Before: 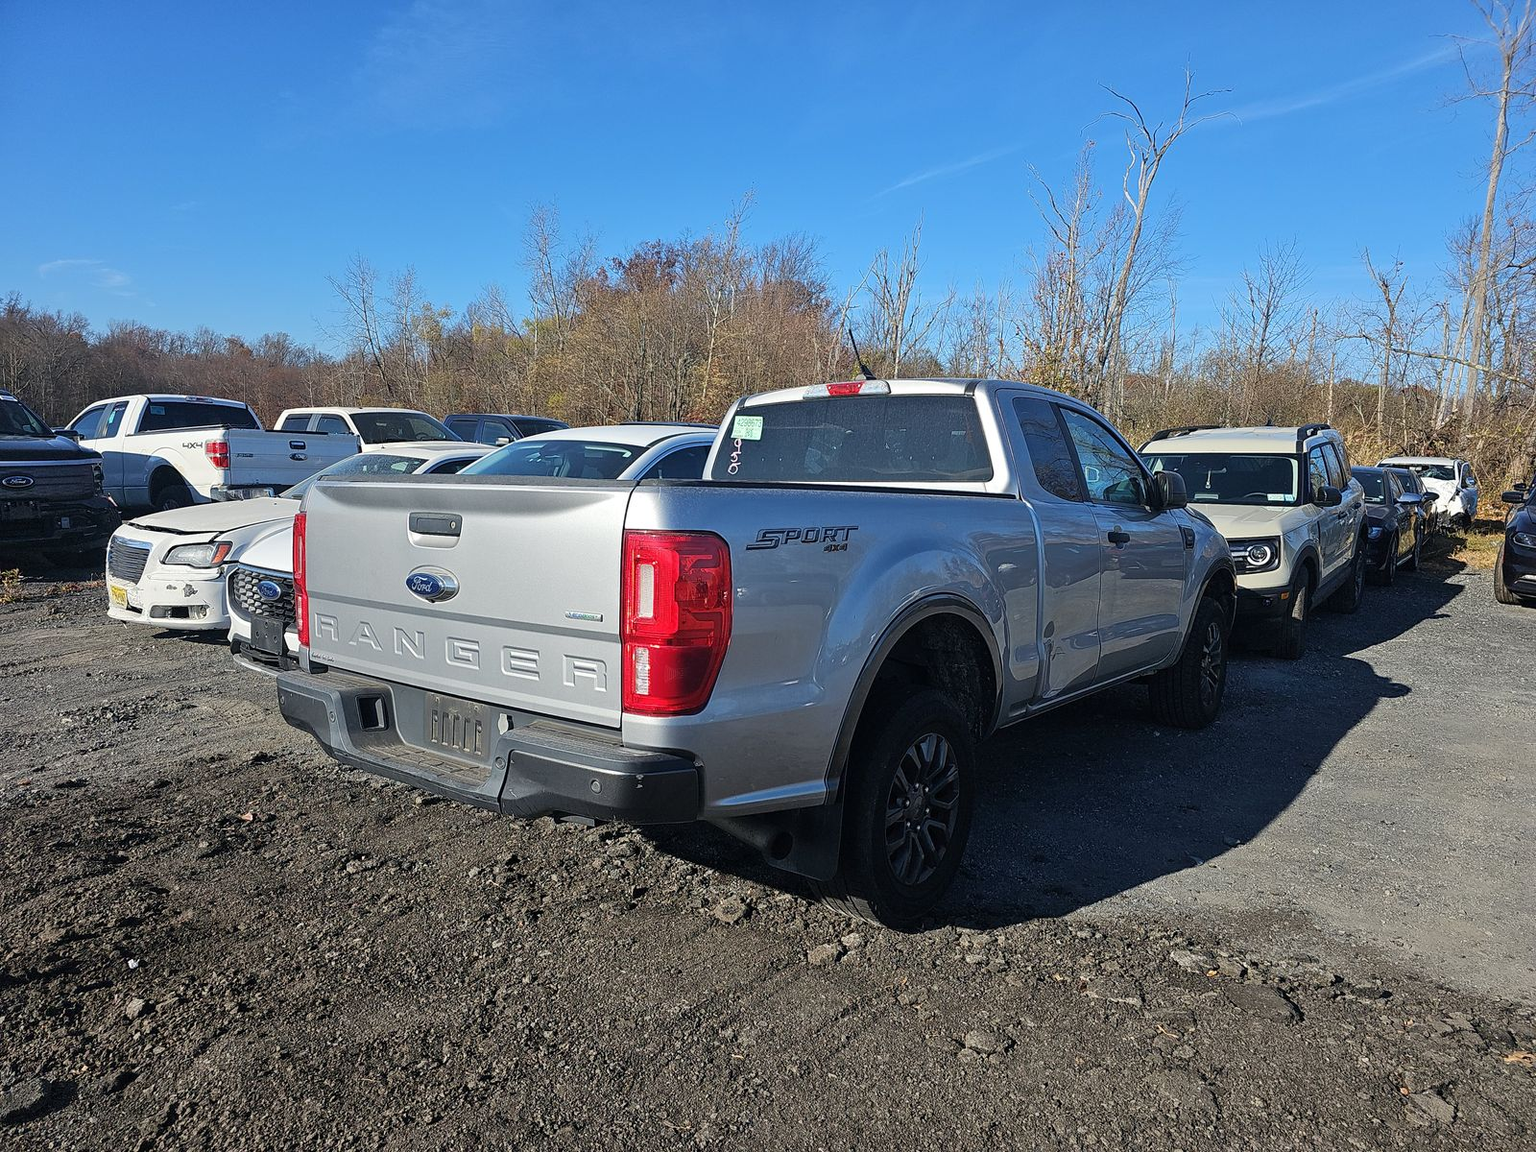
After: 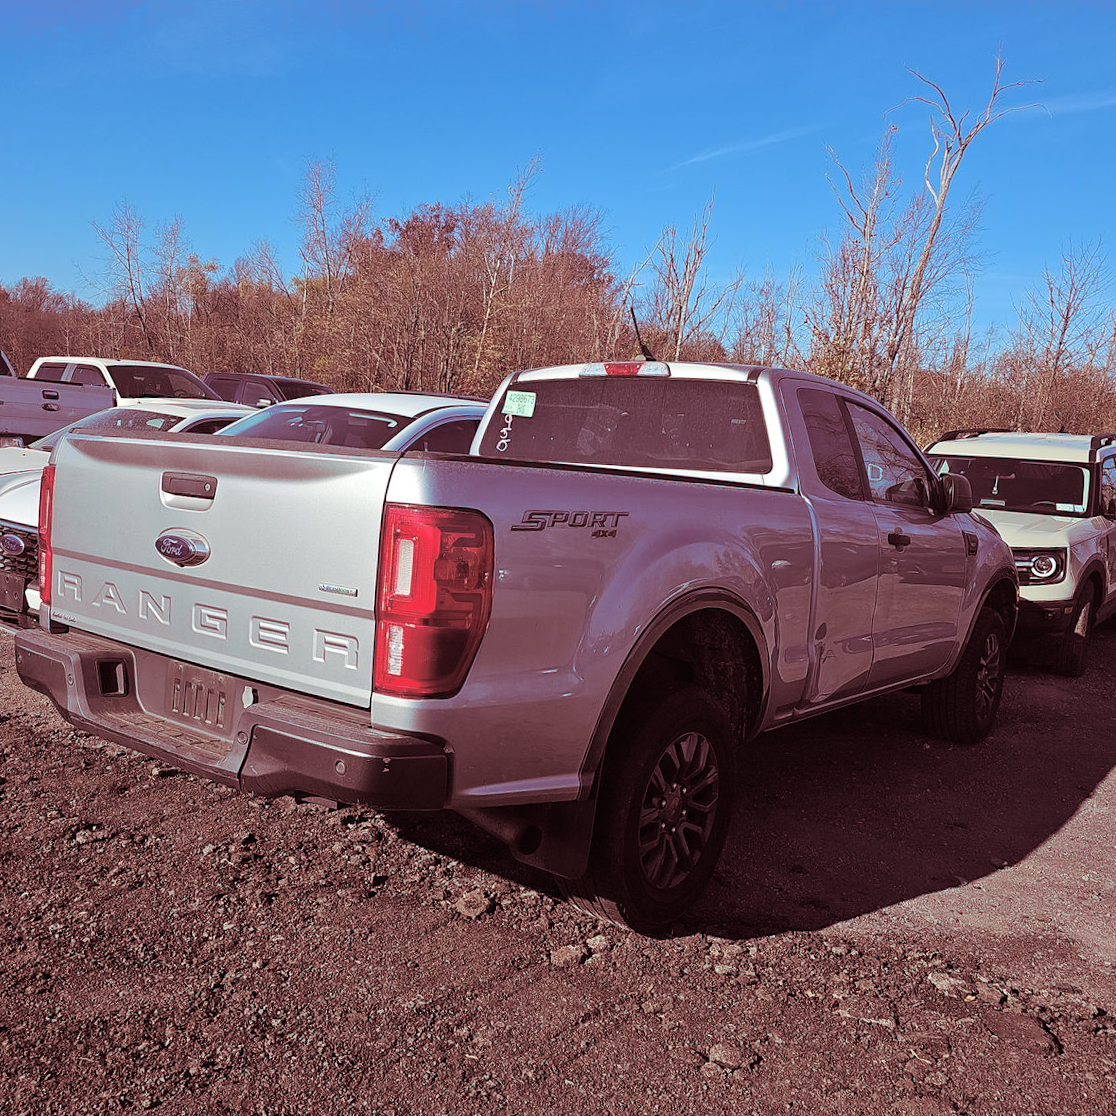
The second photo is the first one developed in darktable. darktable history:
crop and rotate: angle -3.27°, left 14.277%, top 0.028%, right 10.766%, bottom 0.028%
split-toning: highlights › hue 187.2°, highlights › saturation 0.83, balance -68.05, compress 56.43%
rotate and perspective: automatic cropping off
